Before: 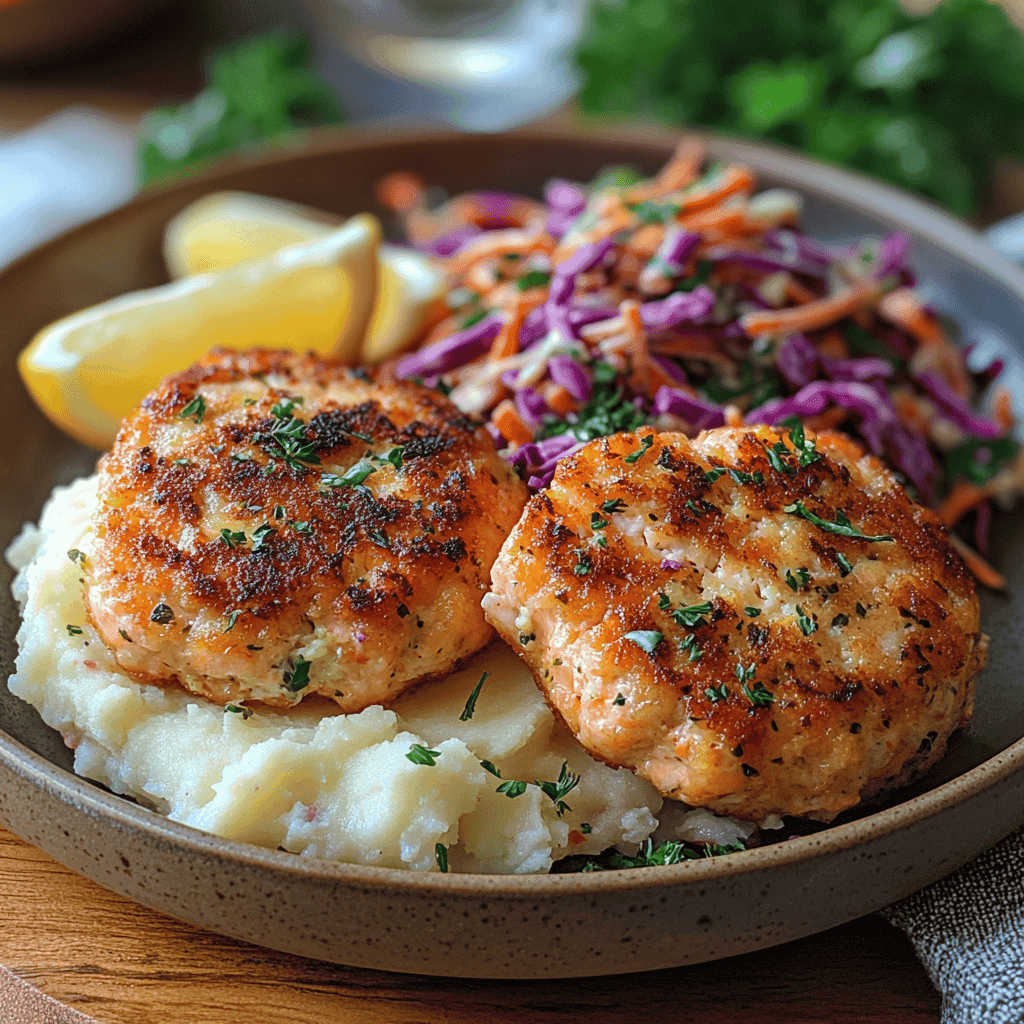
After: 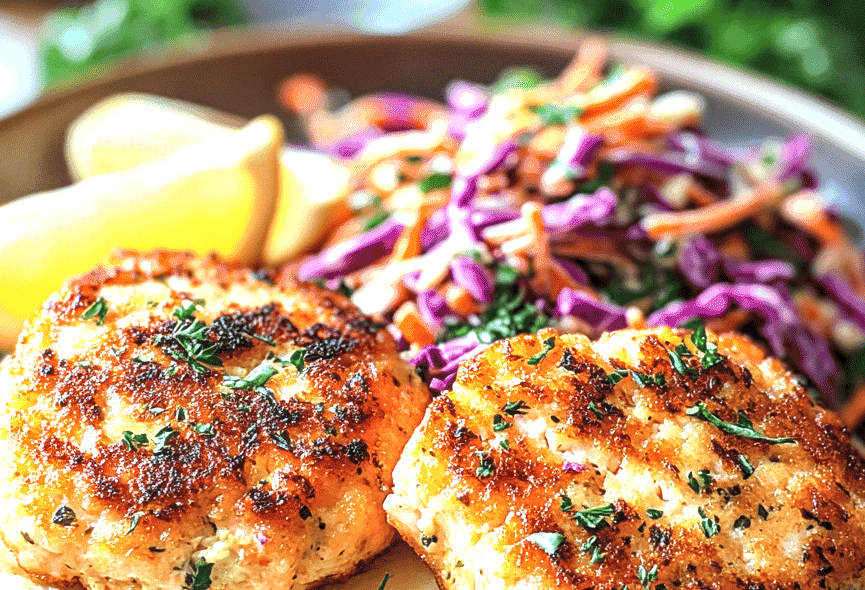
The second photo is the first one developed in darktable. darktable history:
exposure: black level correction 0, exposure 1.001 EV, compensate exposure bias true, compensate highlight preservation false
local contrast: on, module defaults
tone equalizer: -8 EV -0.409 EV, -7 EV -0.401 EV, -6 EV -0.317 EV, -5 EV -0.26 EV, -3 EV 0.255 EV, -2 EV 0.347 EV, -1 EV 0.406 EV, +0 EV 0.432 EV, smoothing diameter 2.05%, edges refinement/feathering 19.72, mask exposure compensation -1.57 EV, filter diffusion 5
crop and rotate: left 9.64%, top 9.595%, right 5.851%, bottom 32.696%
